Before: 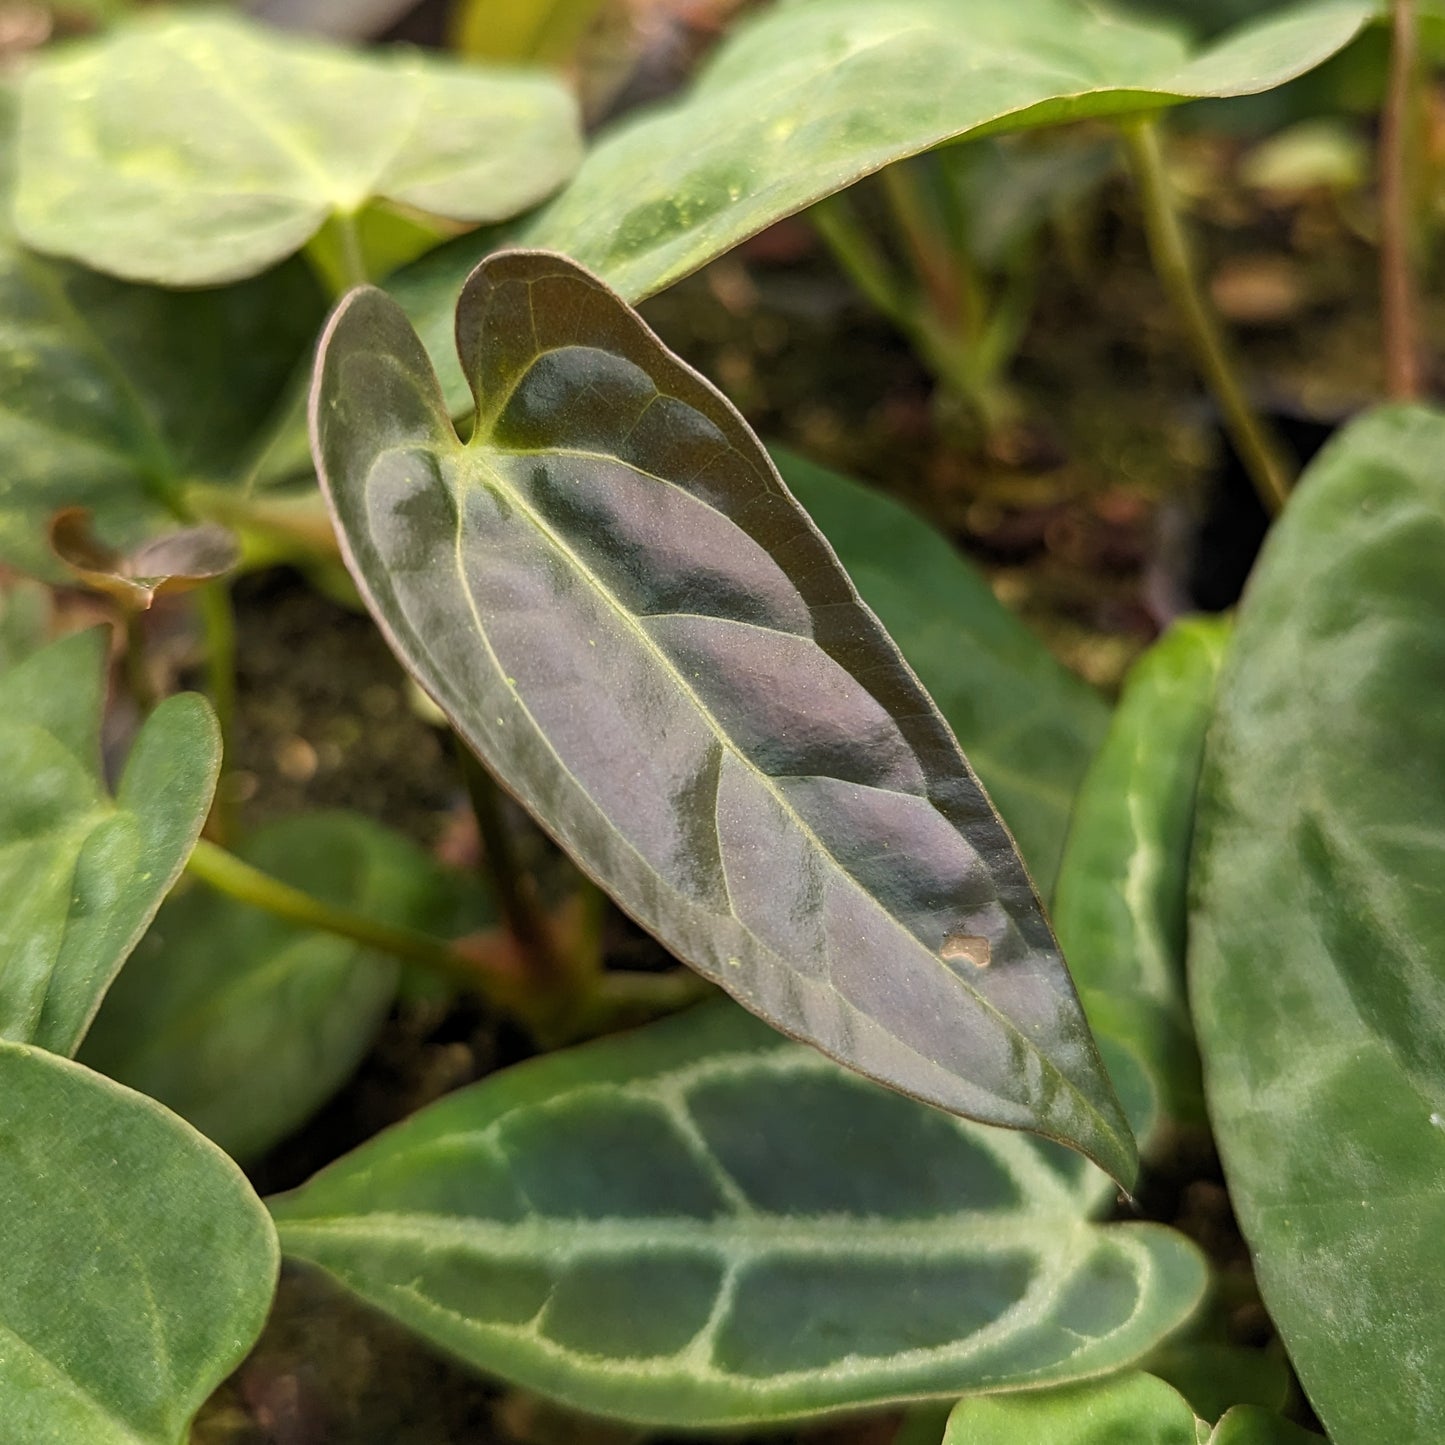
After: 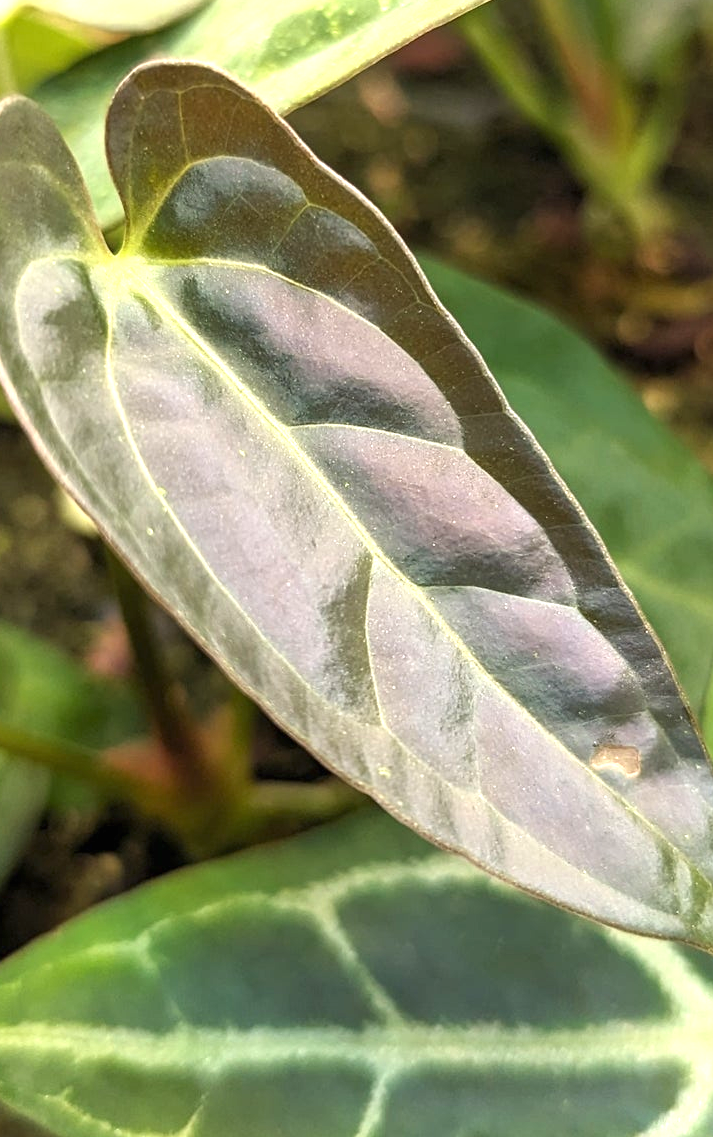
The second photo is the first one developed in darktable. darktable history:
crop and rotate: angle 0.01°, left 24.247%, top 13.172%, right 26.365%, bottom 8.127%
exposure: black level correction 0, exposure 1 EV, compensate exposure bias true, compensate highlight preservation false
